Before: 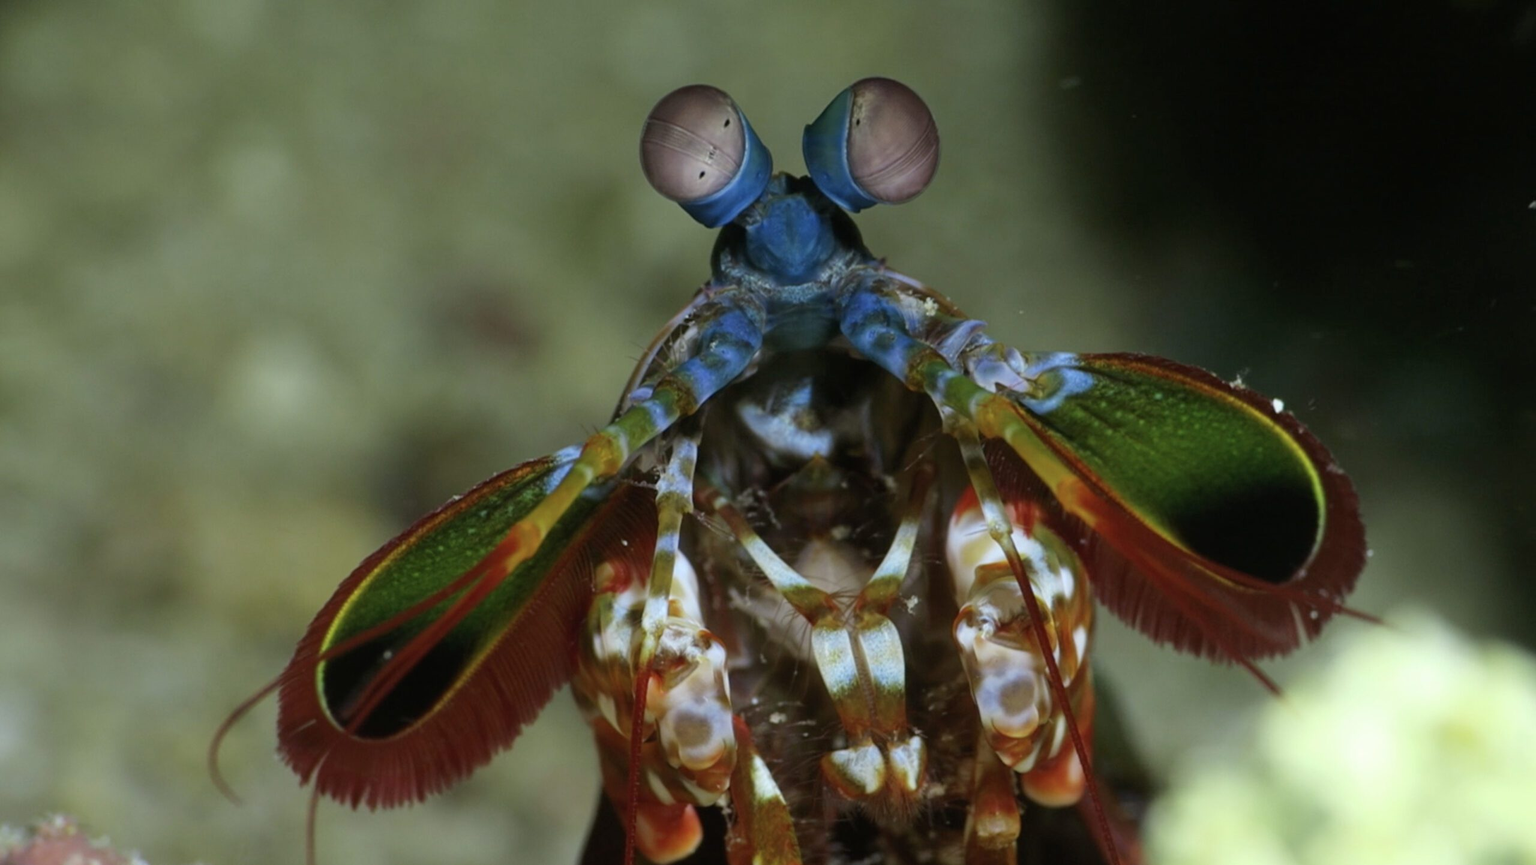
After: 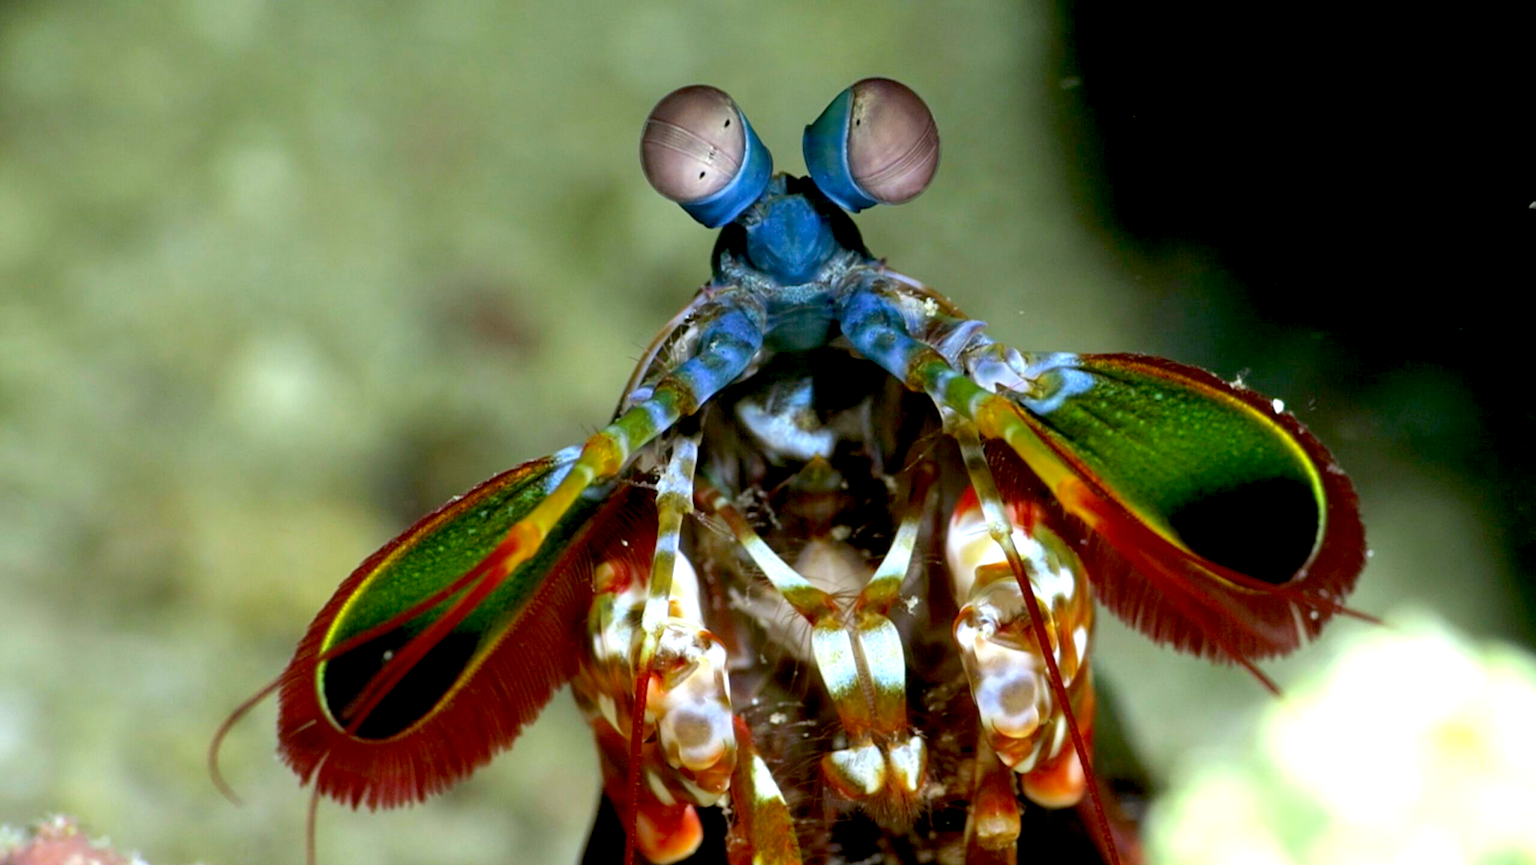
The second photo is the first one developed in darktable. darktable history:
tone equalizer: on, module defaults
exposure: black level correction 0.01, exposure 1 EV, compensate highlight preservation false
